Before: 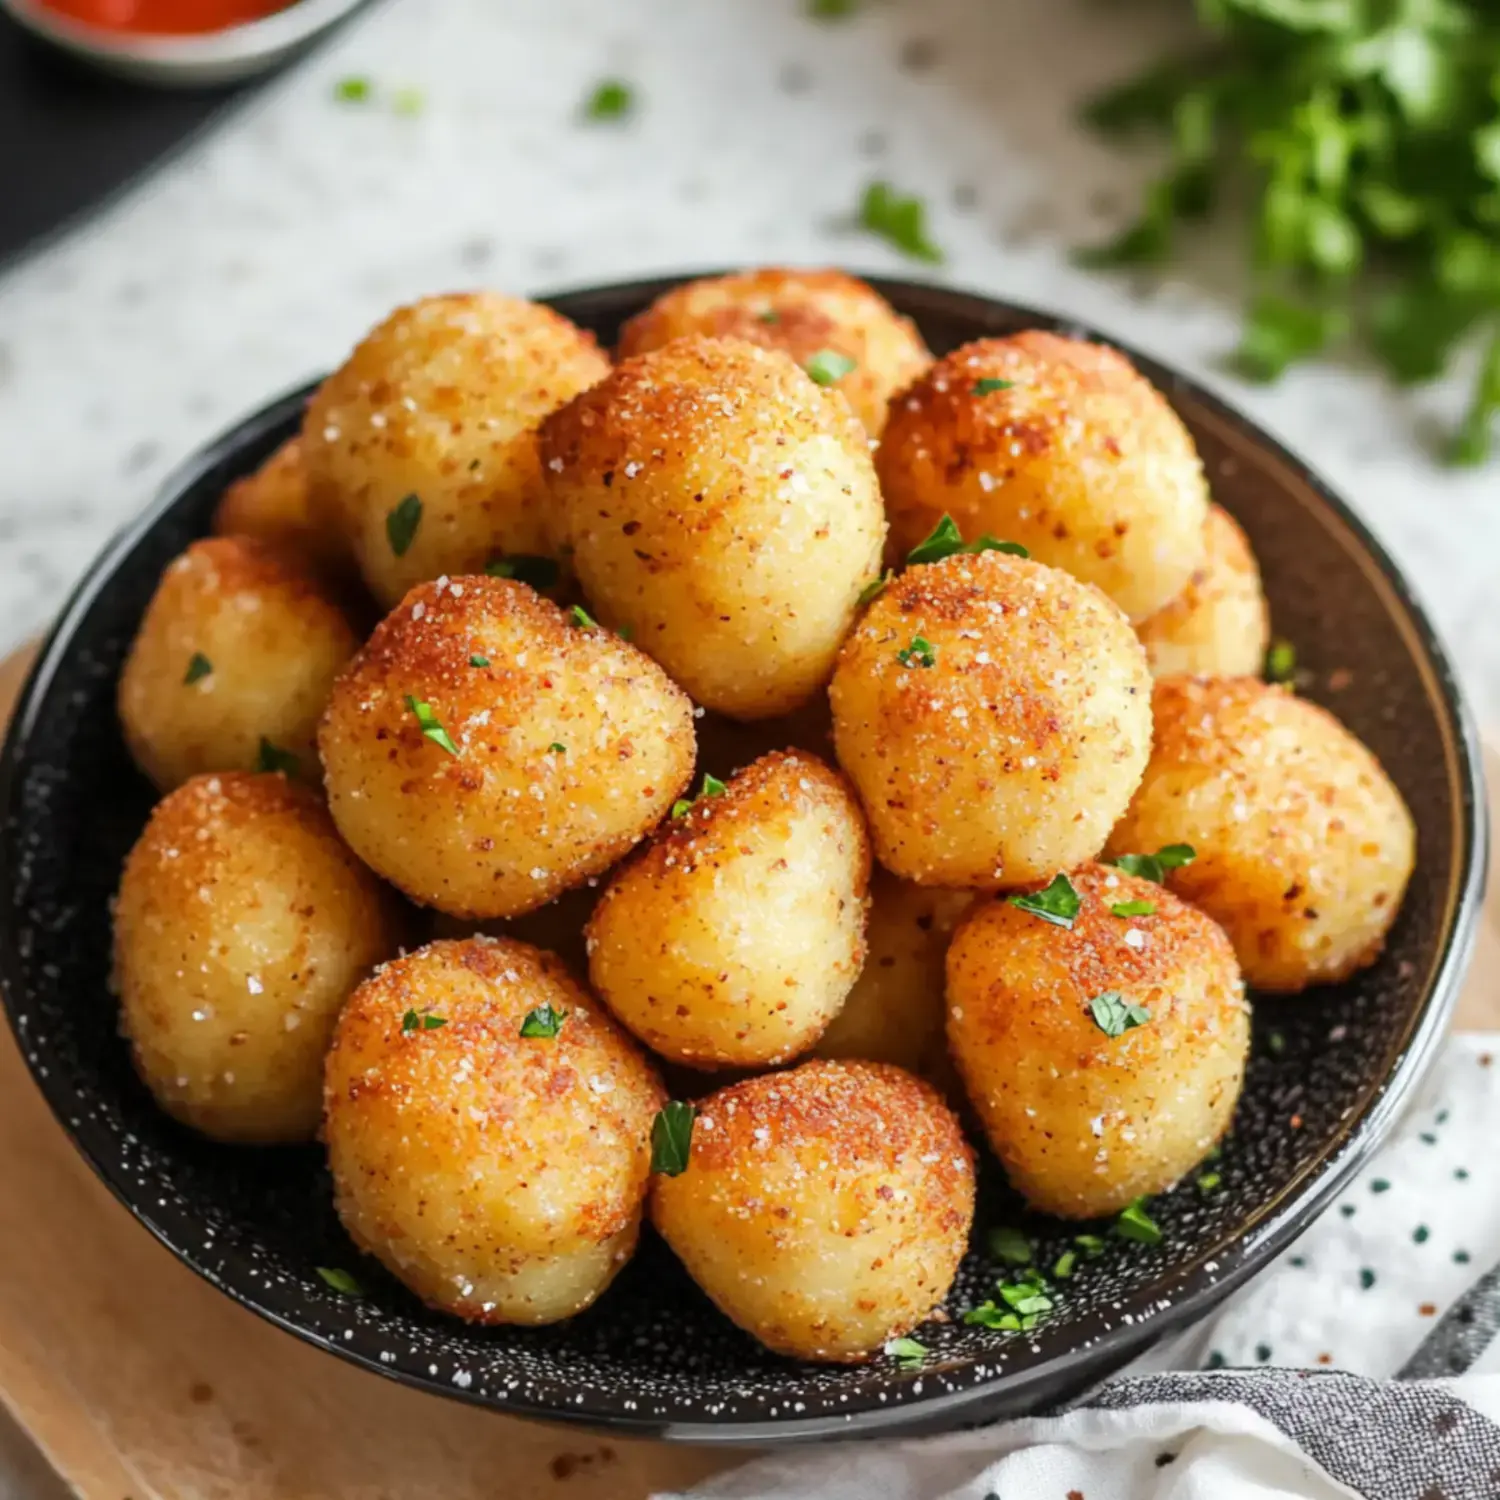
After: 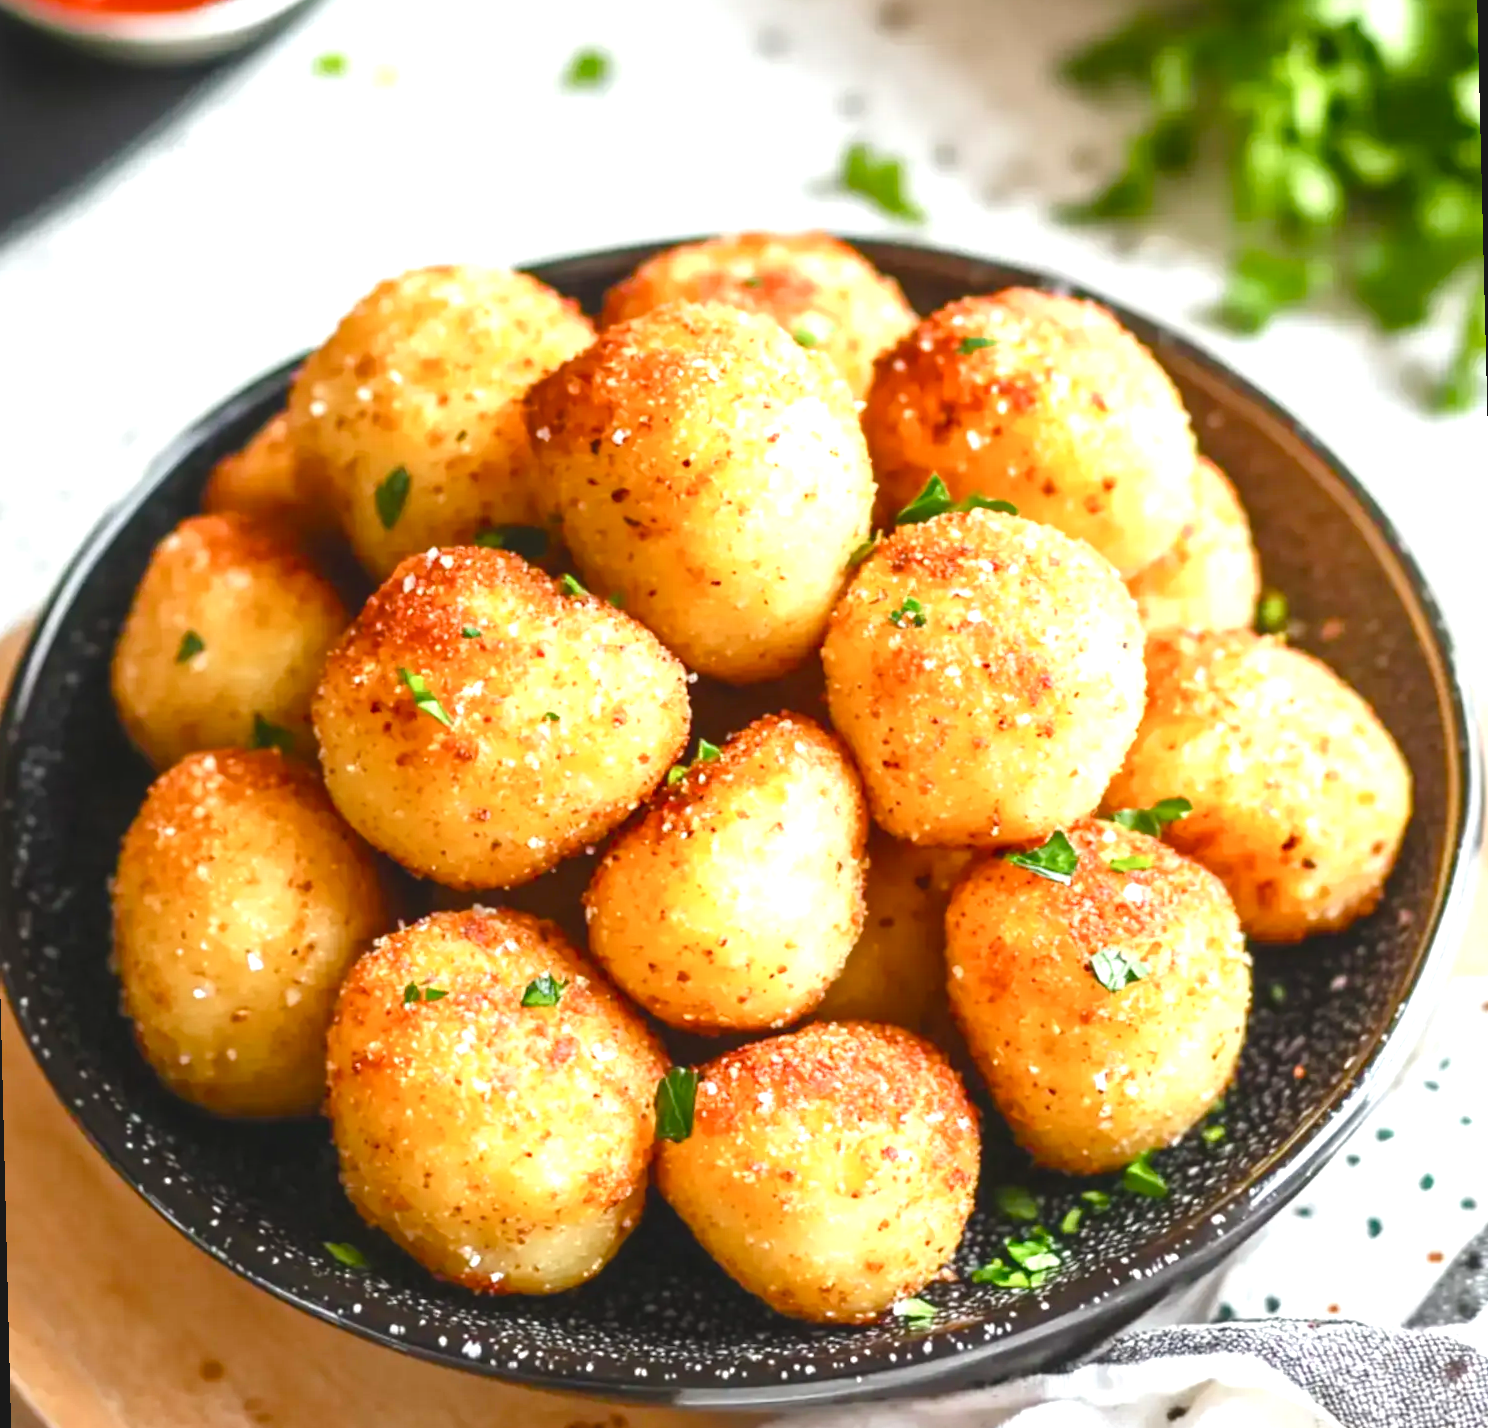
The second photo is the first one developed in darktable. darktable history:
white balance: emerald 1
rotate and perspective: rotation -1.42°, crop left 0.016, crop right 0.984, crop top 0.035, crop bottom 0.965
exposure: black level correction -0.005, exposure 1 EV, compensate highlight preservation false
color balance rgb: perceptual saturation grading › global saturation 20%, perceptual saturation grading › highlights -25%, perceptual saturation grading › shadows 50%
